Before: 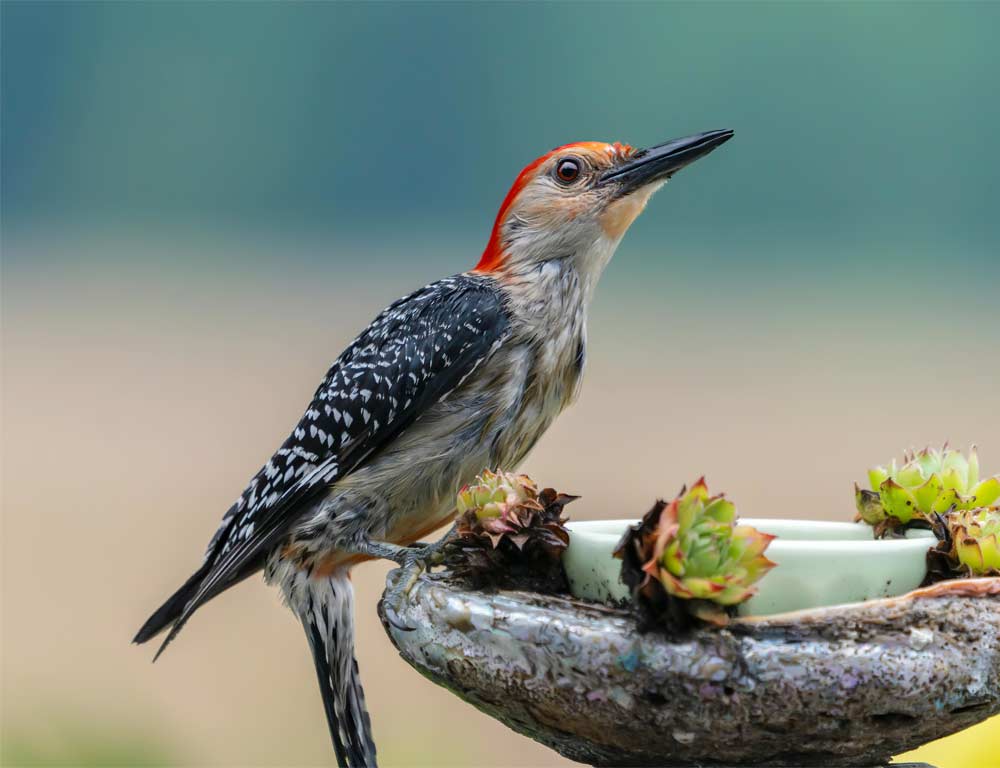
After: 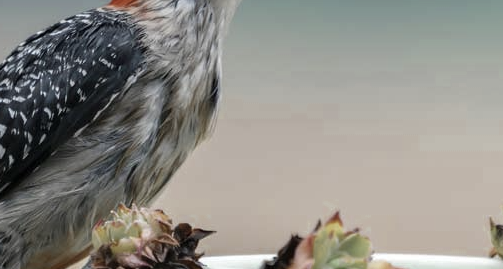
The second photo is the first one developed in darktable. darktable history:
color zones: curves: ch0 [(0.11, 0.396) (0.195, 0.36) (0.25, 0.5) (0.303, 0.412) (0.357, 0.544) (0.75, 0.5) (0.967, 0.328)]; ch1 [(0, 0.468) (0.112, 0.512) (0.202, 0.6) (0.25, 0.5) (0.307, 0.352) (0.357, 0.544) (0.75, 0.5) (0.963, 0.524)]
color correction: highlights b* 0.011, saturation 0.518
crop: left 36.51%, top 34.545%, right 13.162%, bottom 30.329%
